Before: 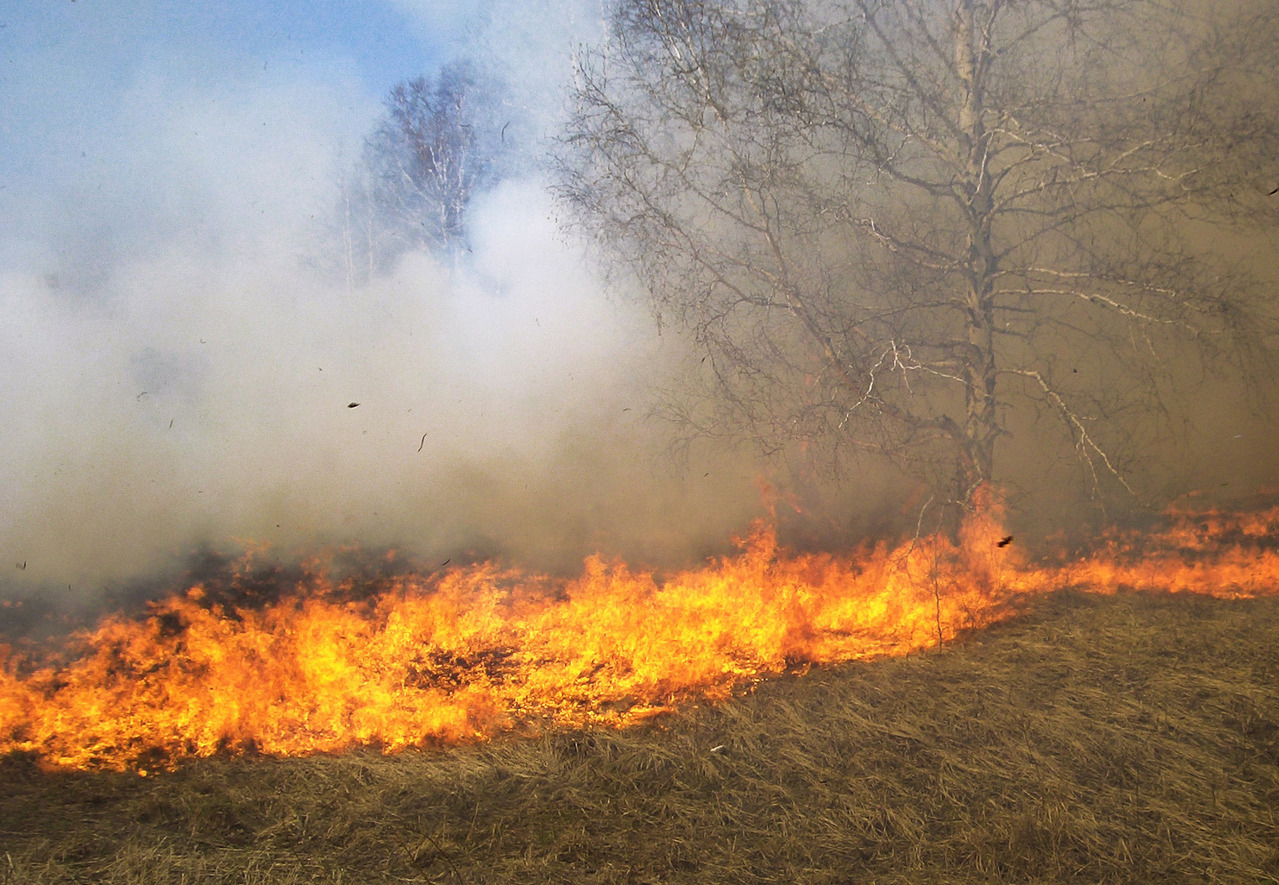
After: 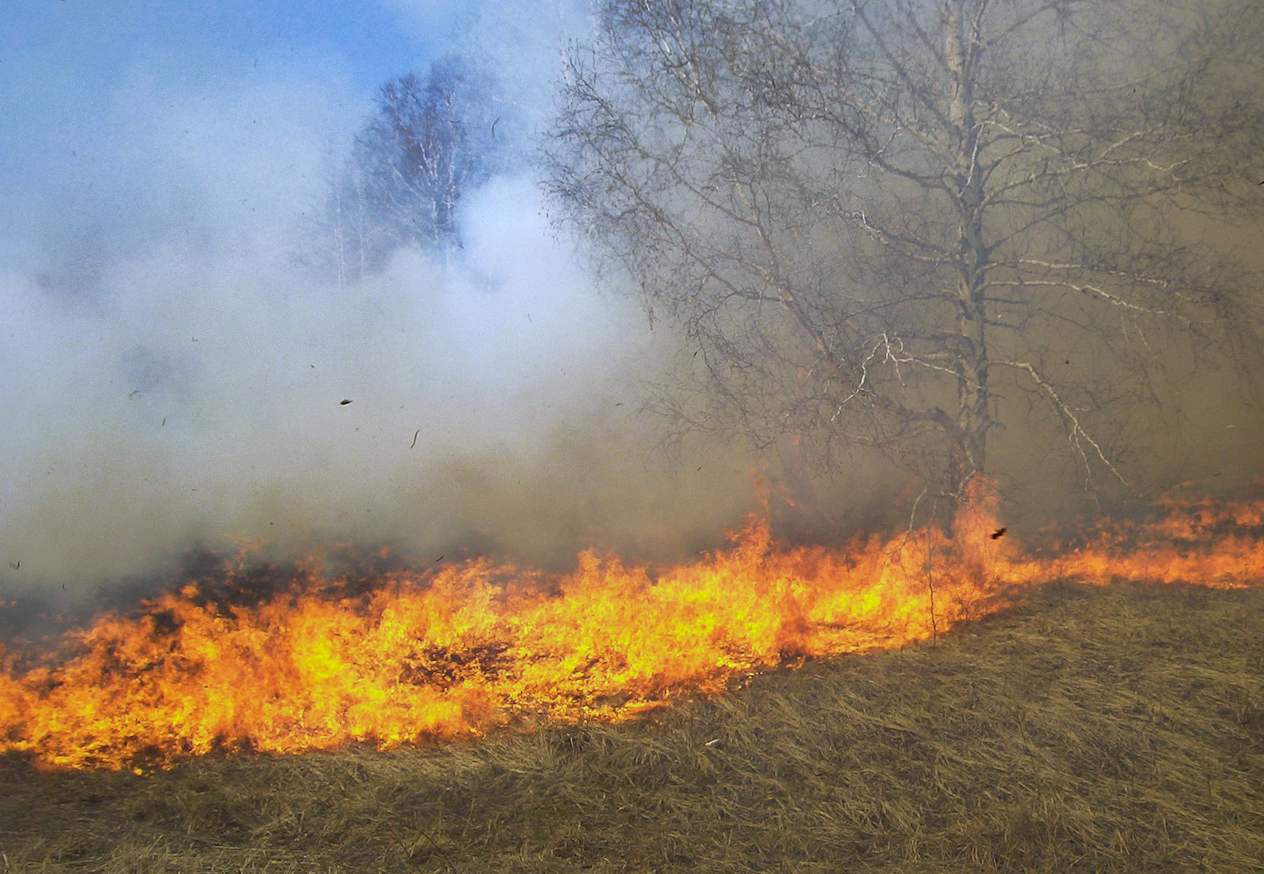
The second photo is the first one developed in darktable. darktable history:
rotate and perspective: rotation -0.45°, automatic cropping original format, crop left 0.008, crop right 0.992, crop top 0.012, crop bottom 0.988
shadows and highlights: on, module defaults
white balance: red 0.924, blue 1.095
